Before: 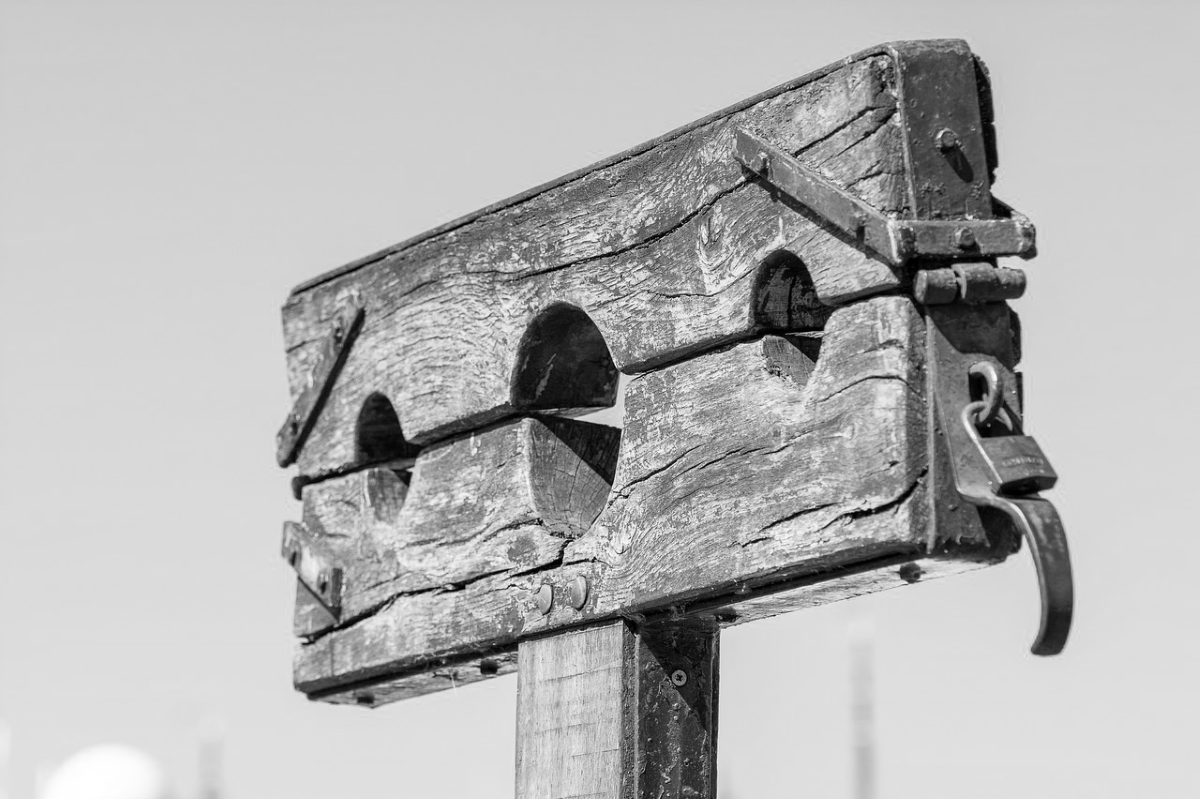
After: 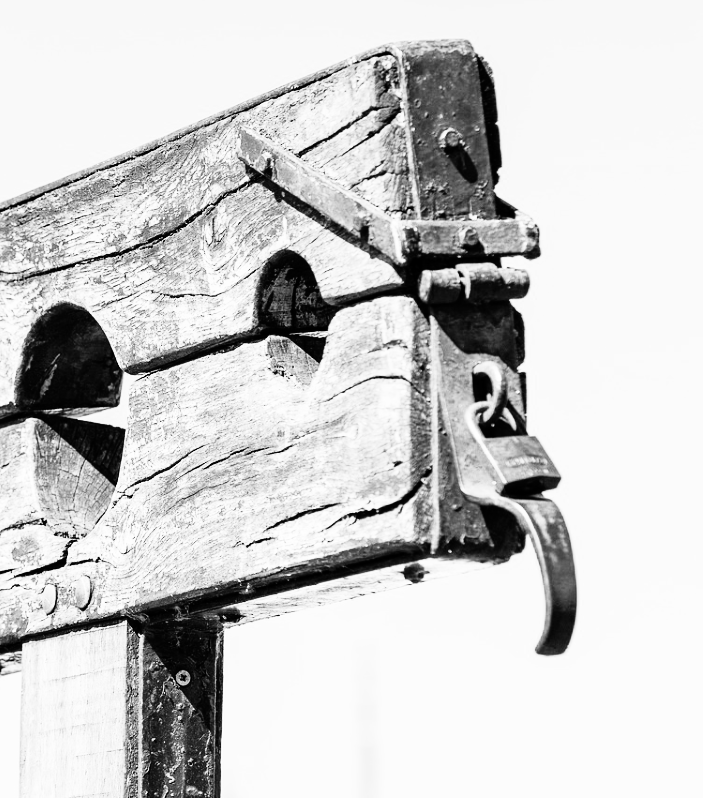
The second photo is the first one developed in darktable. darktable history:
rgb curve: curves: ch0 [(0, 0) (0.21, 0.15) (0.24, 0.21) (0.5, 0.75) (0.75, 0.96) (0.89, 0.99) (1, 1)]; ch1 [(0, 0.02) (0.21, 0.13) (0.25, 0.2) (0.5, 0.67) (0.75, 0.9) (0.89, 0.97) (1, 1)]; ch2 [(0, 0.02) (0.21, 0.13) (0.25, 0.2) (0.5, 0.67) (0.75, 0.9) (0.89, 0.97) (1, 1)], compensate middle gray true
crop: left 41.402%
